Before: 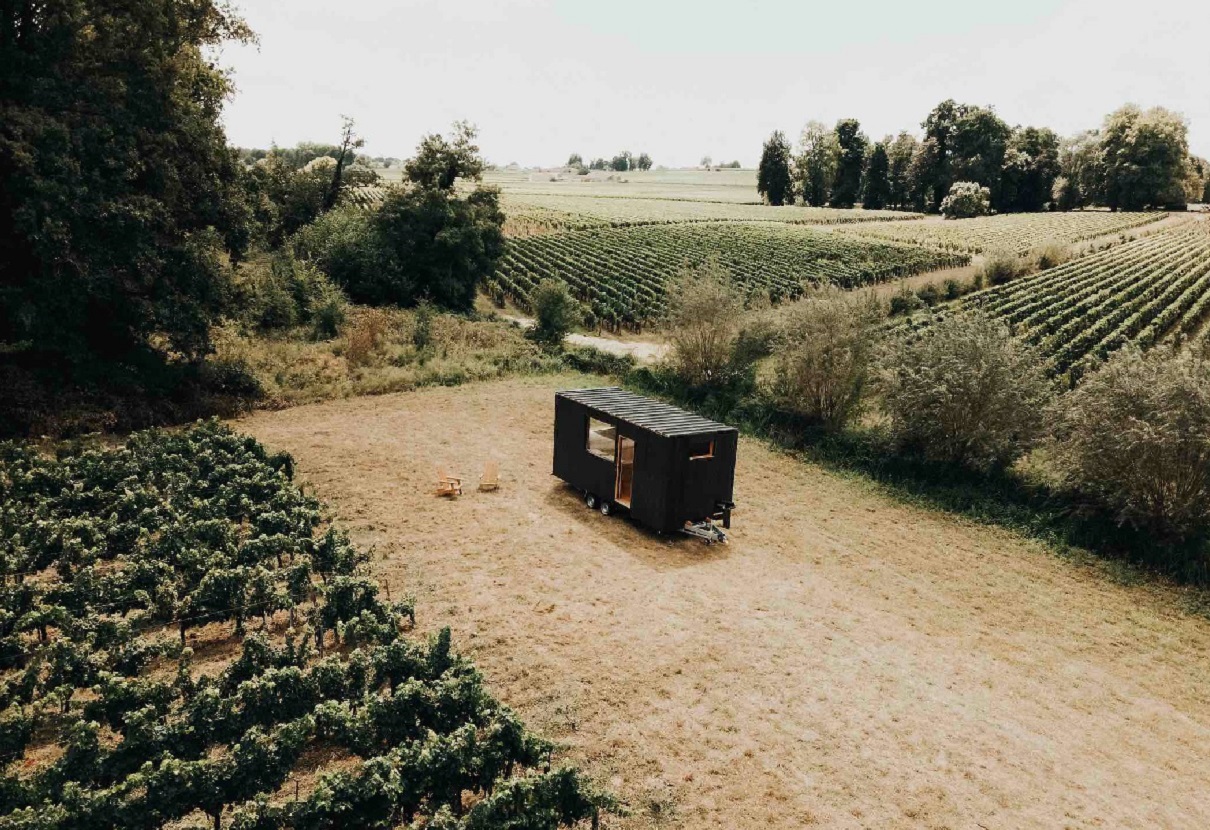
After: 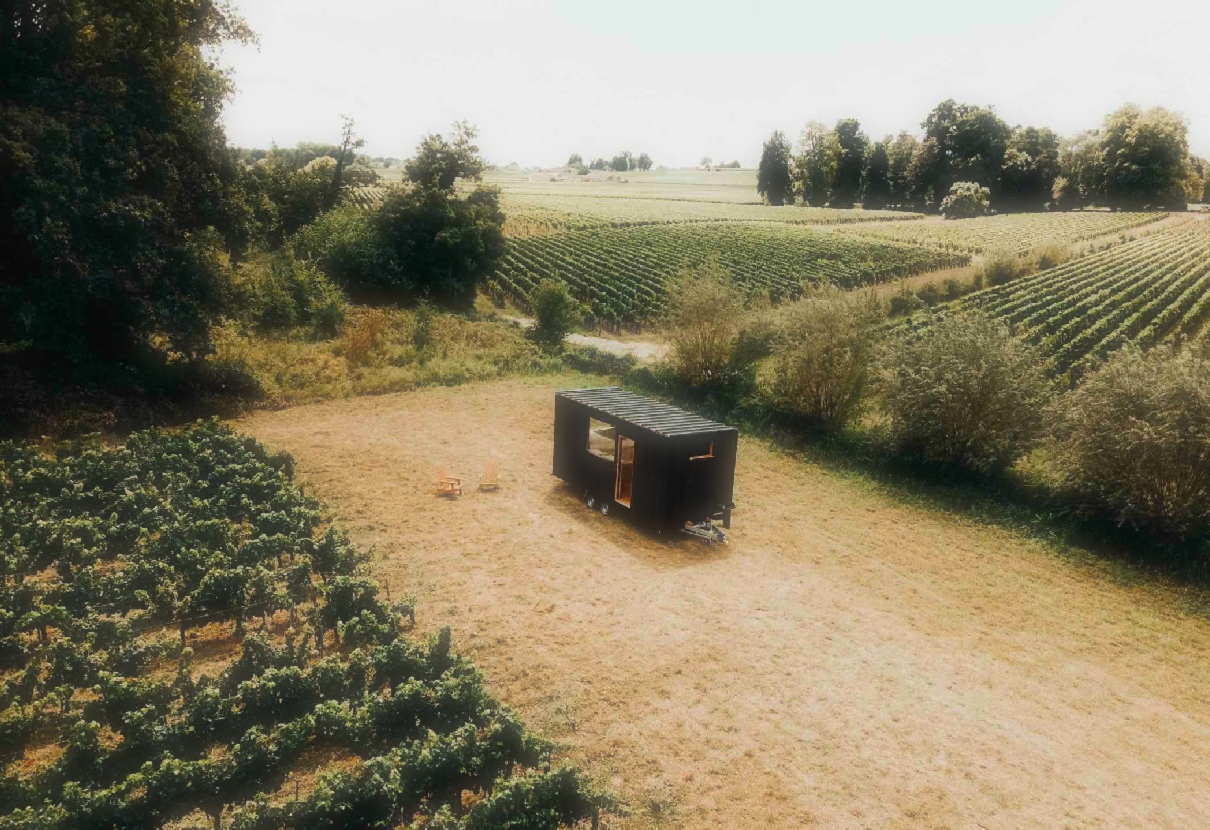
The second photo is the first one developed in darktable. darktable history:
soften: size 60.24%, saturation 65.46%, brightness 0.506 EV, mix 25.7%
color balance rgb: perceptual saturation grading › global saturation 30%, global vibrance 20%
velvia: strength 6%
